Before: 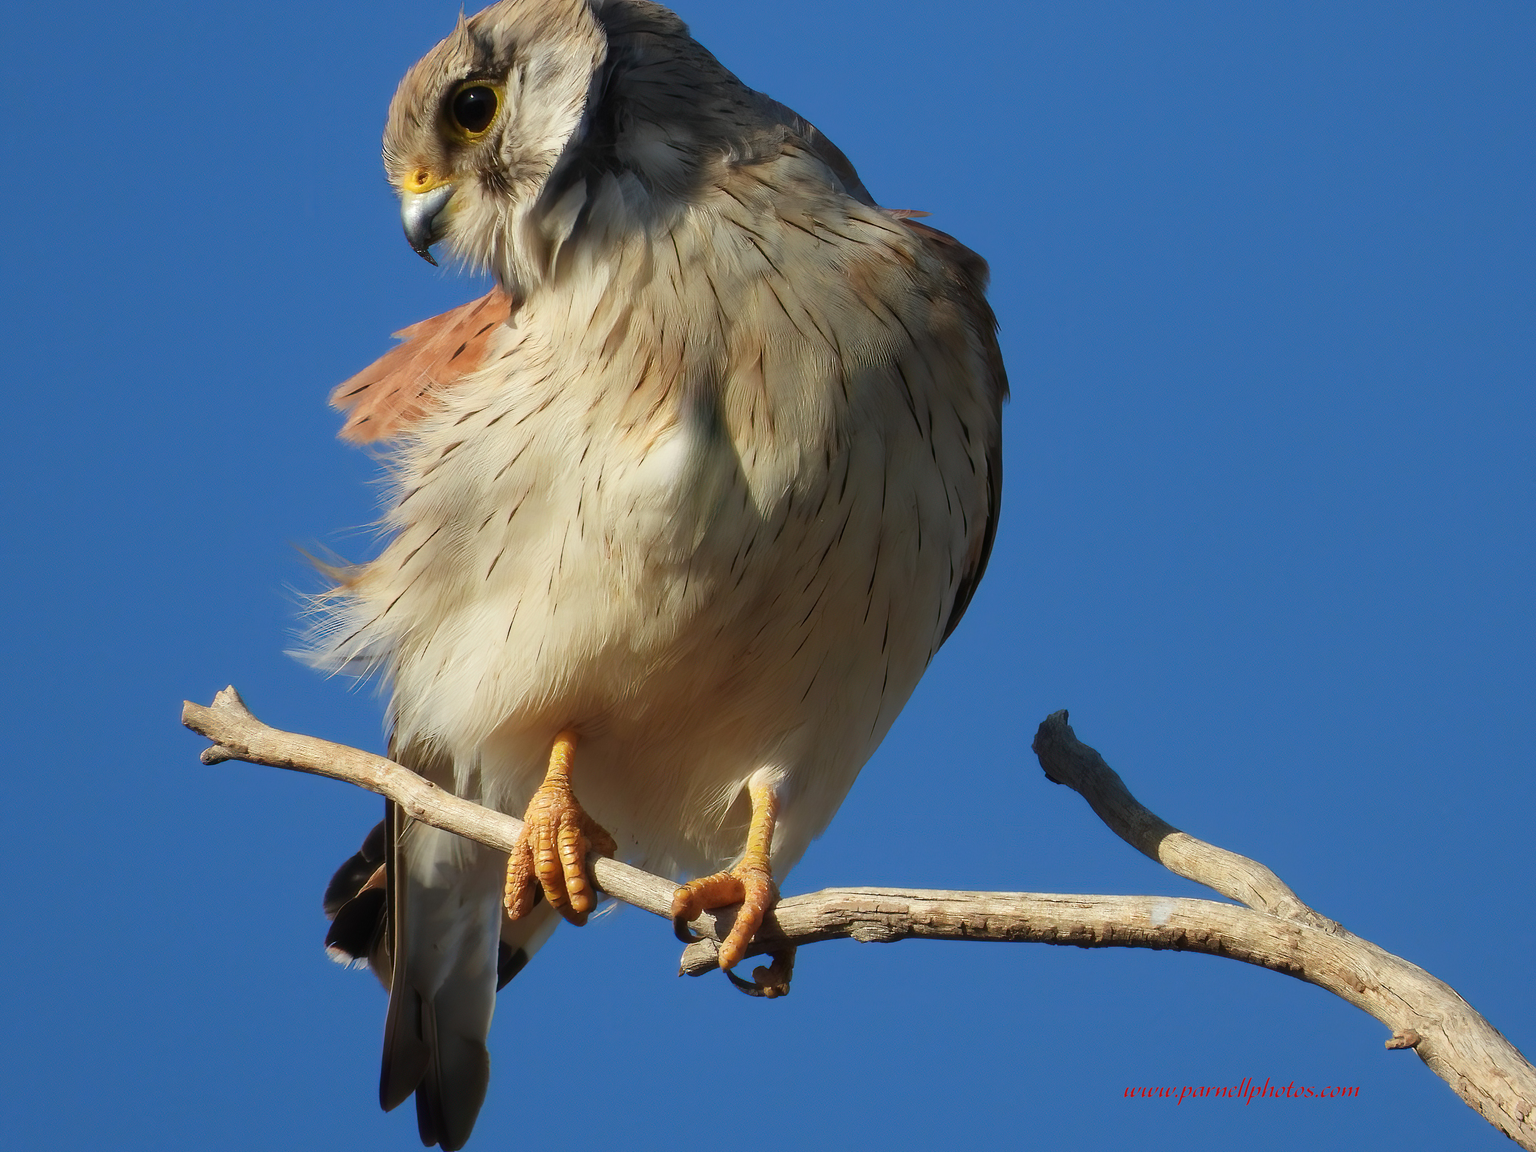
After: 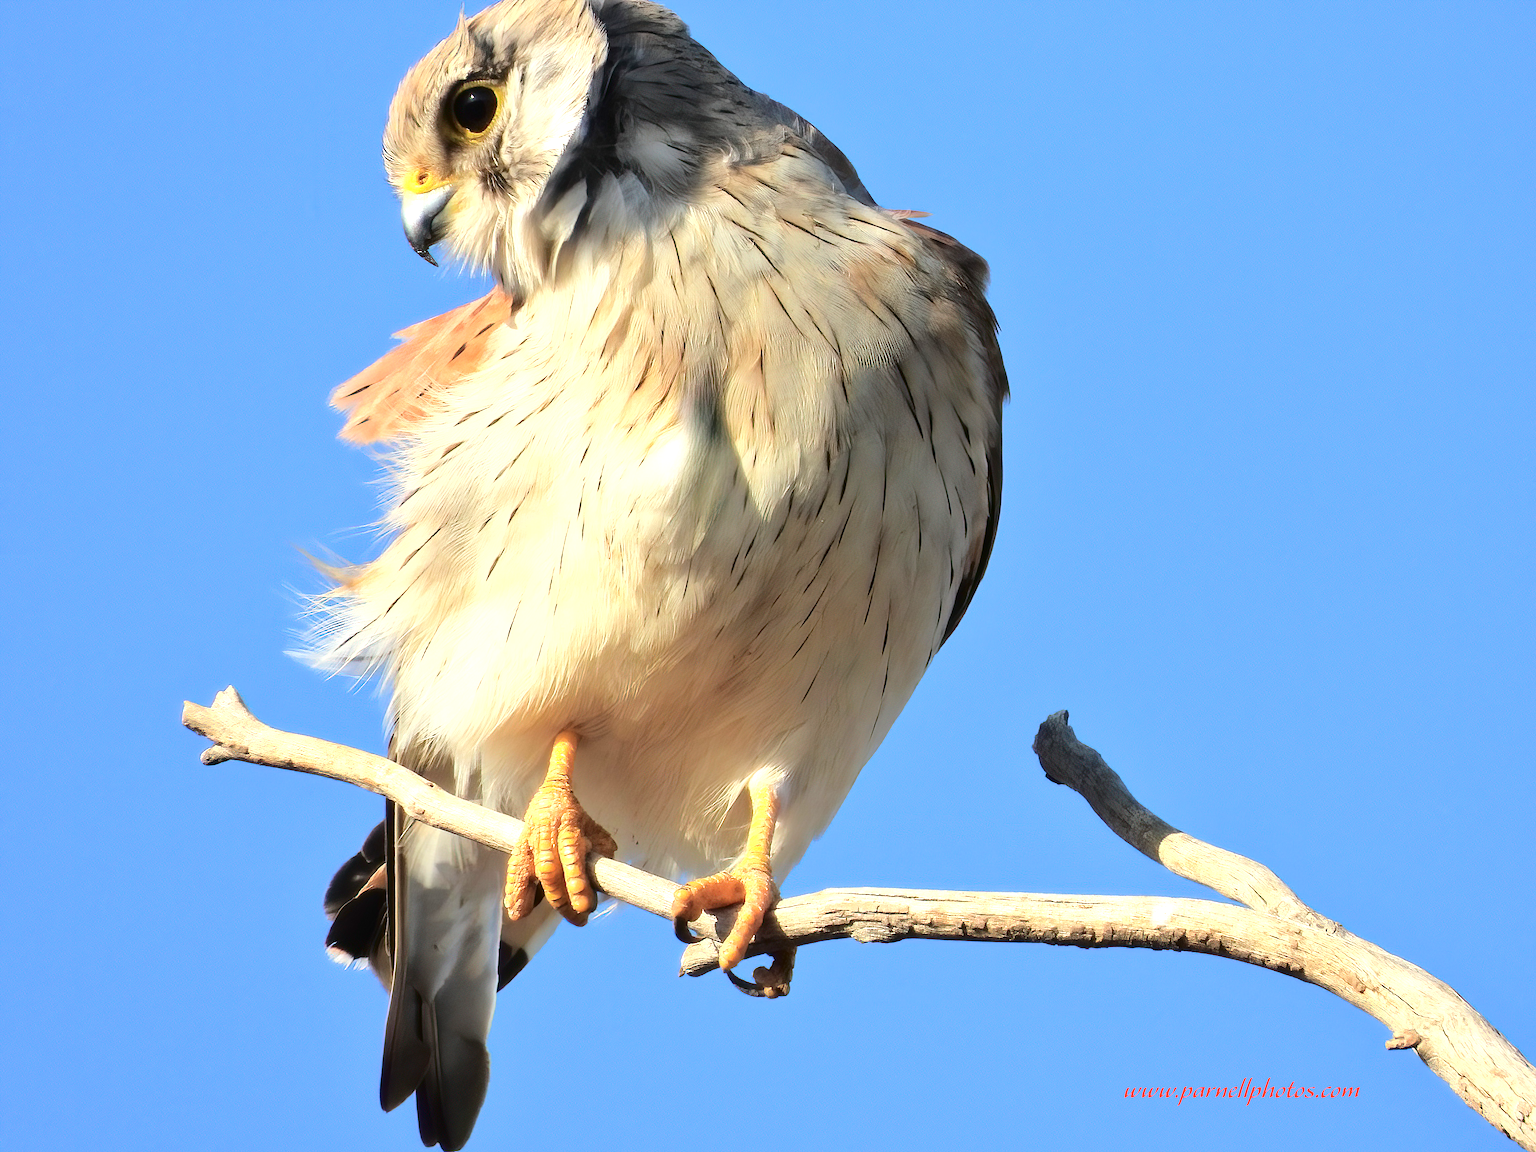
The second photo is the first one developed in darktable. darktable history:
exposure: black level correction 0, exposure 1.124 EV, compensate highlight preservation false
tone curve: curves: ch0 [(0, 0) (0.003, 0.002) (0.011, 0.007) (0.025, 0.014) (0.044, 0.023) (0.069, 0.033) (0.1, 0.052) (0.136, 0.081) (0.177, 0.134) (0.224, 0.205) (0.277, 0.296) (0.335, 0.401) (0.399, 0.501) (0.468, 0.589) (0.543, 0.658) (0.623, 0.738) (0.709, 0.804) (0.801, 0.871) (0.898, 0.93) (1, 1)], color space Lab, independent channels
shadows and highlights: shadows 29.35, highlights -28.85, low approximation 0.01, soften with gaussian
